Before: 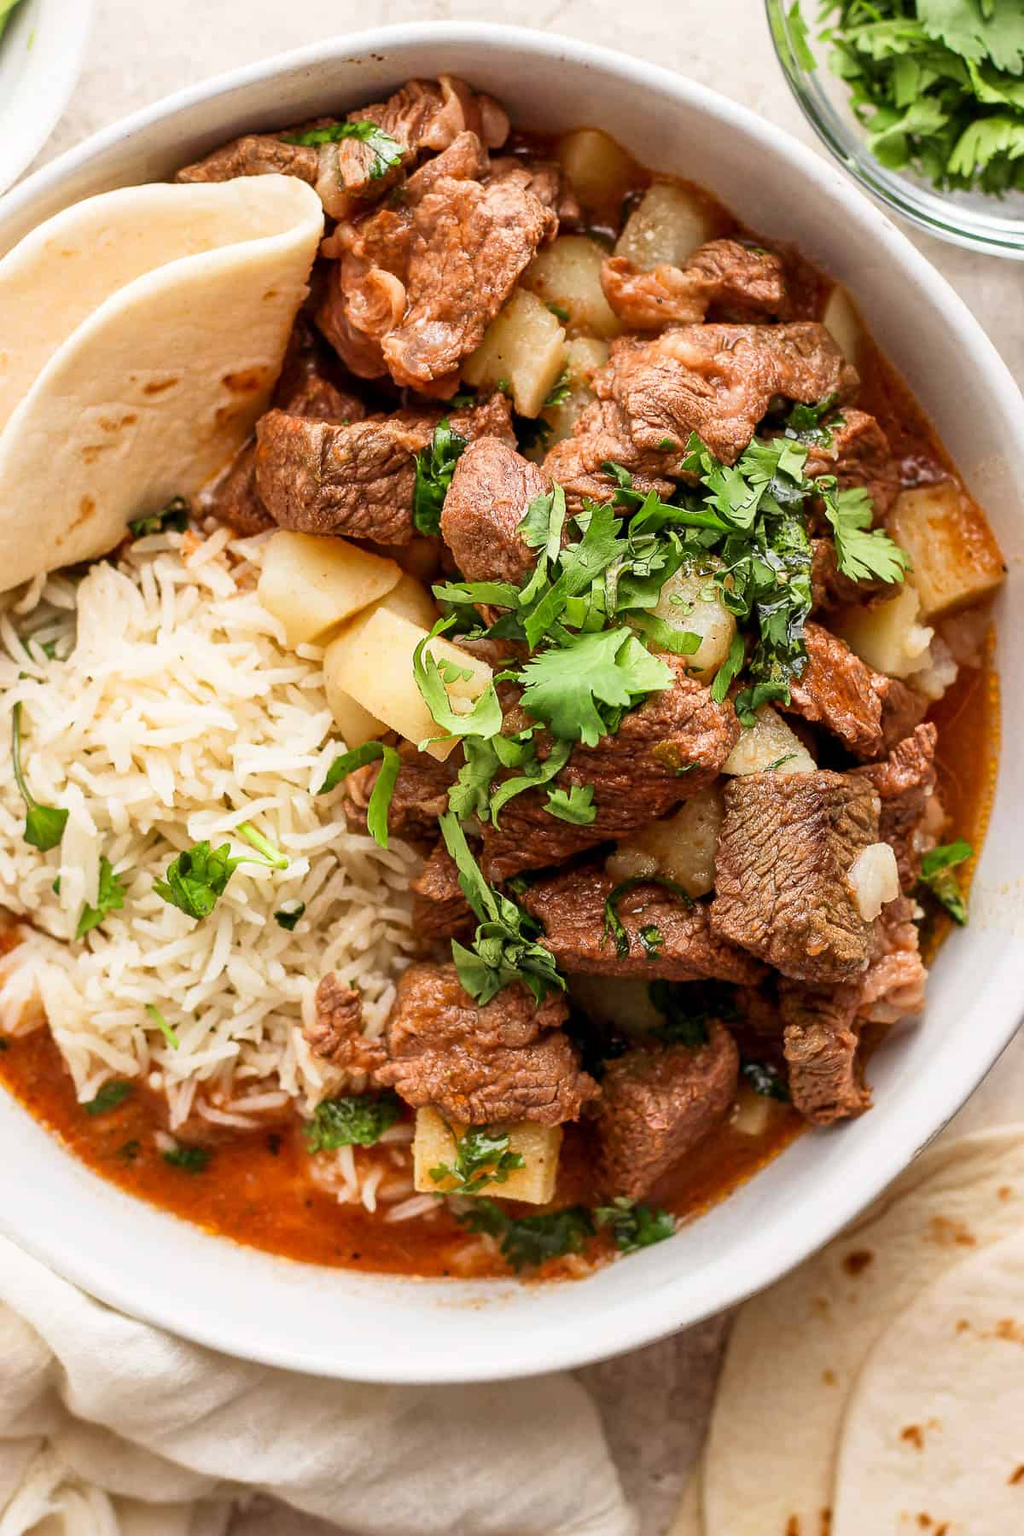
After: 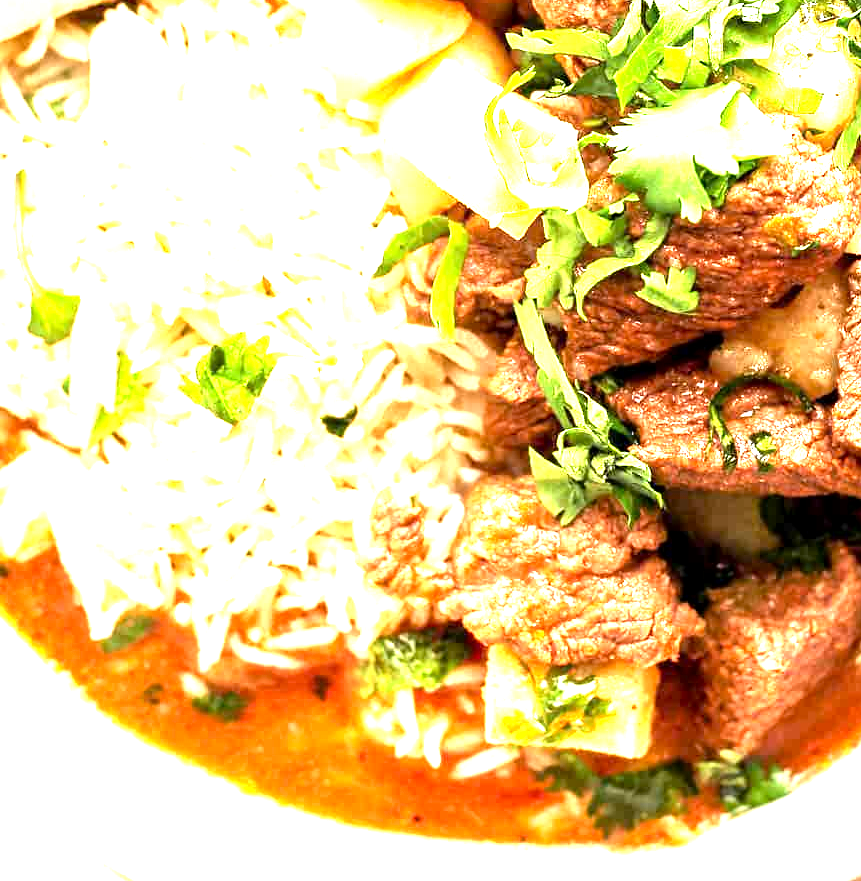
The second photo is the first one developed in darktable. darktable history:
crop: top 36.332%, right 28.167%, bottom 14.705%
tone equalizer: -8 EV -0.714 EV, -7 EV -0.687 EV, -6 EV -0.617 EV, -5 EV -0.404 EV, -3 EV 0.369 EV, -2 EV 0.6 EV, -1 EV 0.693 EV, +0 EV 0.724 EV
exposure: black level correction 0.001, exposure 1.735 EV, compensate highlight preservation false
